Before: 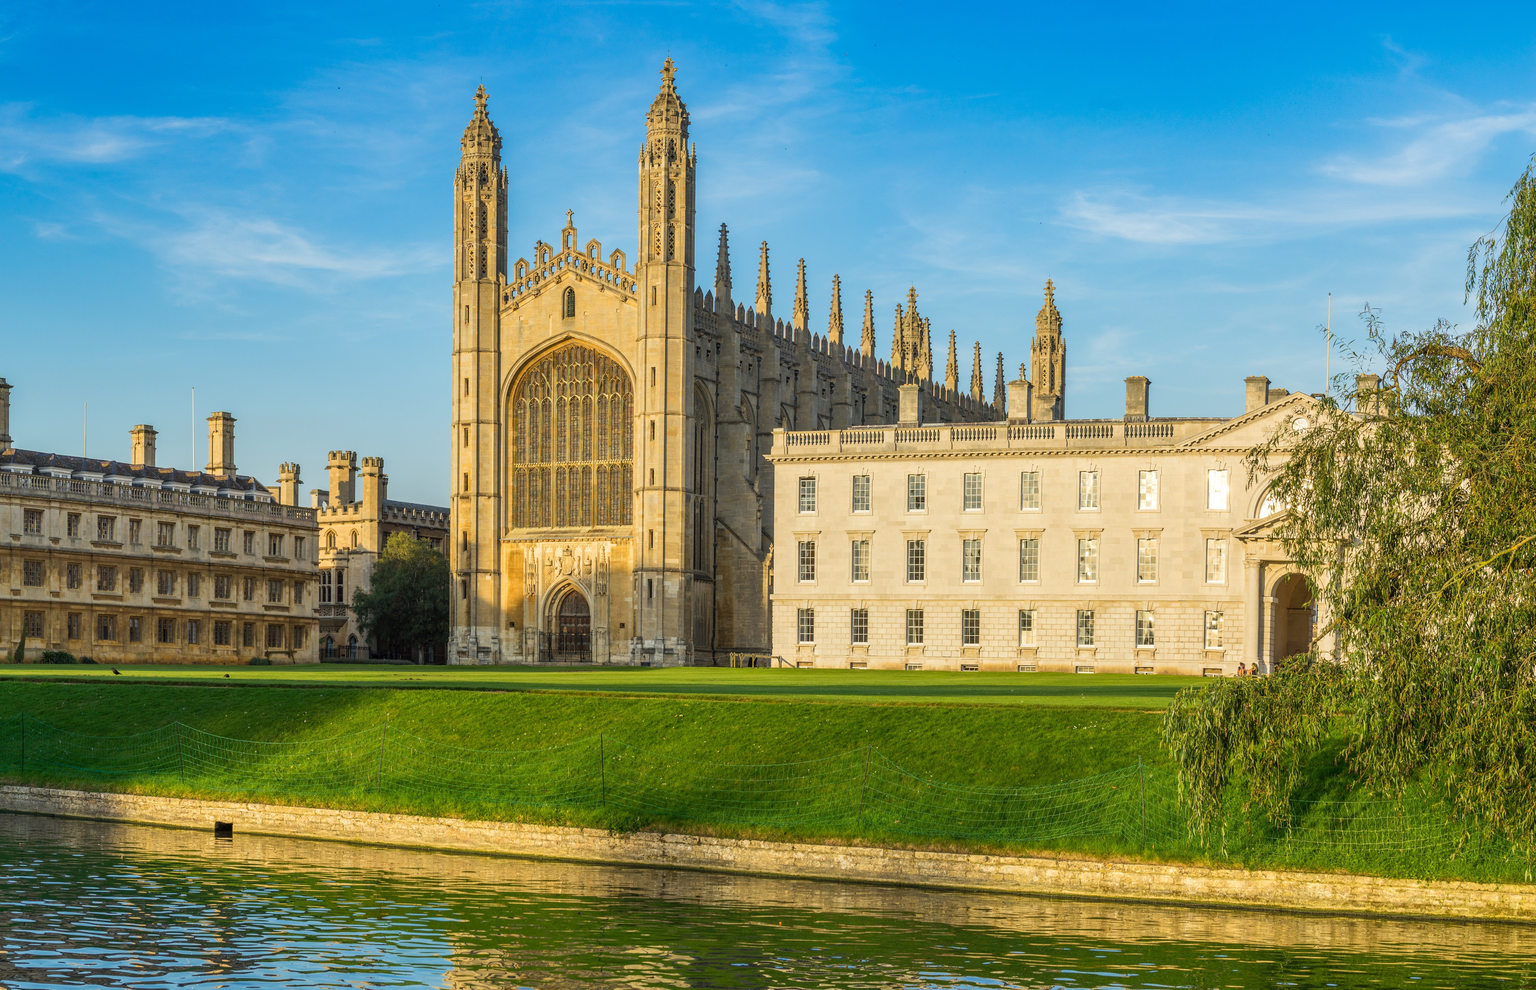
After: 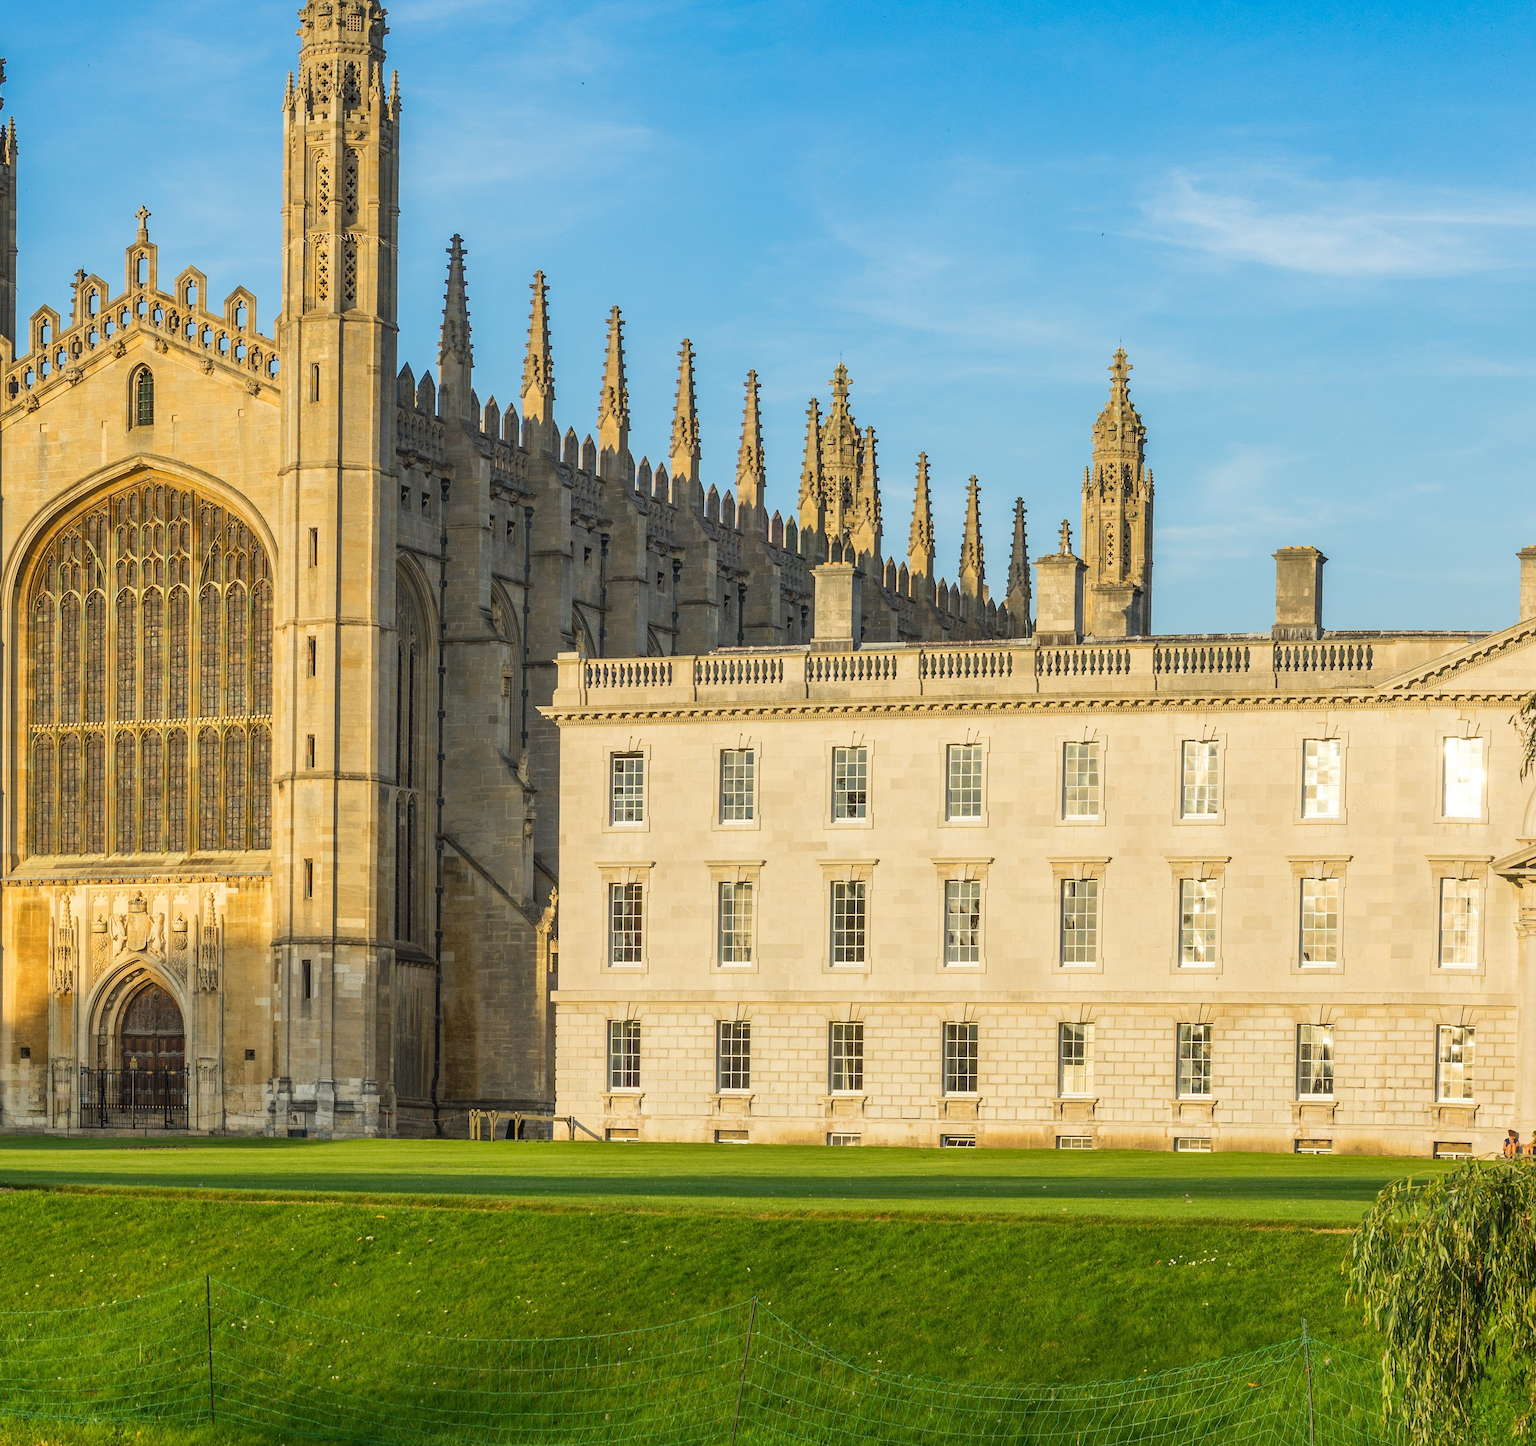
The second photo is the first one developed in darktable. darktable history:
crop: left 32.539%, top 10.957%, right 18.371%, bottom 17.329%
